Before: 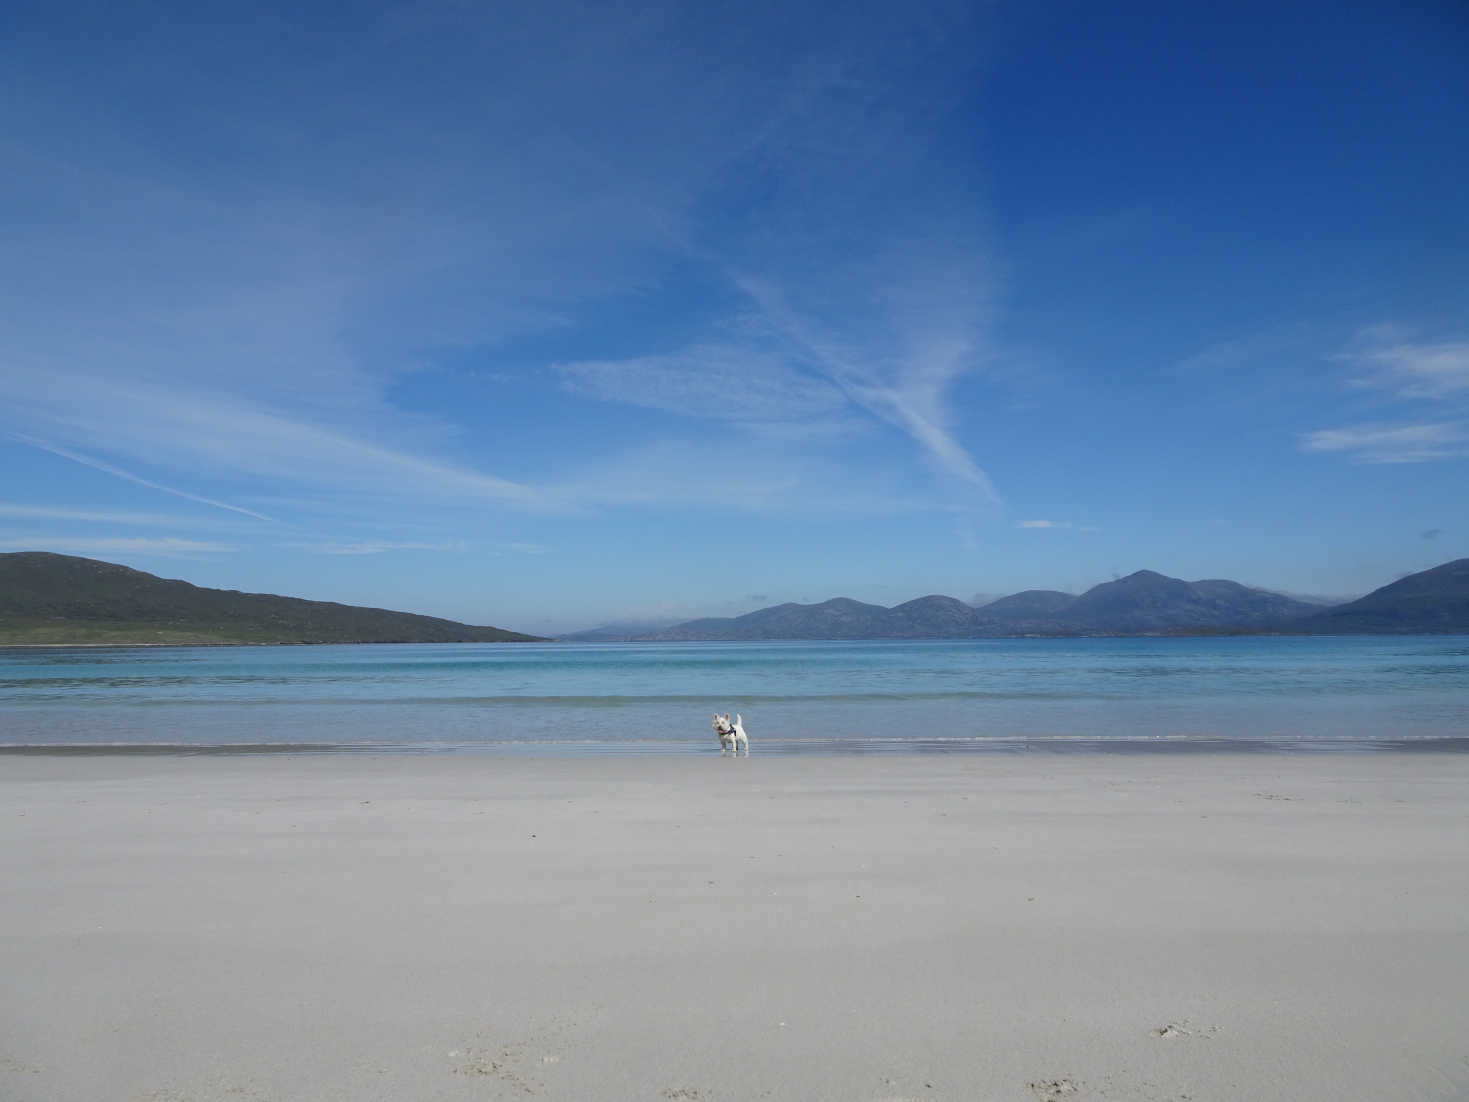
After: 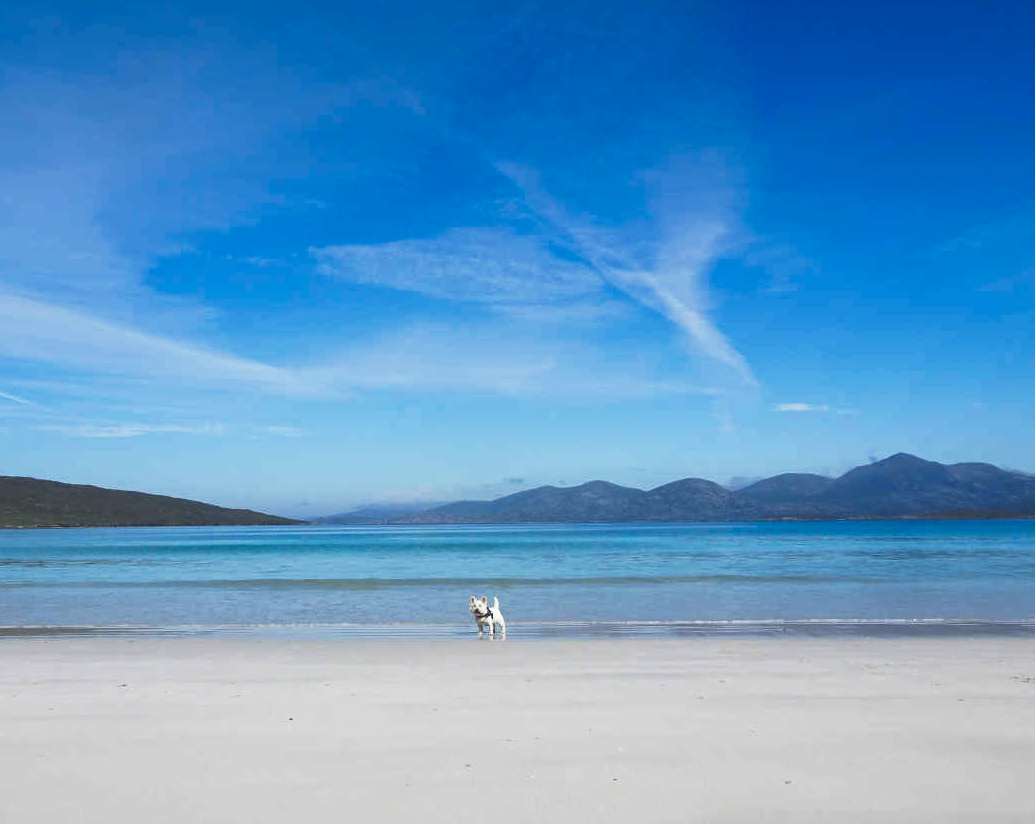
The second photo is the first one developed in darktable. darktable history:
crop and rotate: left 16.56%, top 10.66%, right 12.92%, bottom 14.556%
color zones: curves: ch0 [(0, 0.5) (0.143, 0.5) (0.286, 0.5) (0.429, 0.5) (0.571, 0.5) (0.714, 0.476) (0.857, 0.5) (1, 0.5)]; ch2 [(0, 0.5) (0.143, 0.5) (0.286, 0.5) (0.429, 0.5) (0.571, 0.5) (0.714, 0.487) (0.857, 0.5) (1, 0.5)]
tone curve: curves: ch0 [(0, 0) (0.003, 0.142) (0.011, 0.142) (0.025, 0.147) (0.044, 0.147) (0.069, 0.152) (0.1, 0.16) (0.136, 0.172) (0.177, 0.193) (0.224, 0.221) (0.277, 0.264) (0.335, 0.322) (0.399, 0.399) (0.468, 0.49) (0.543, 0.593) (0.623, 0.723) (0.709, 0.841) (0.801, 0.925) (0.898, 0.976) (1, 1)], preserve colors none
